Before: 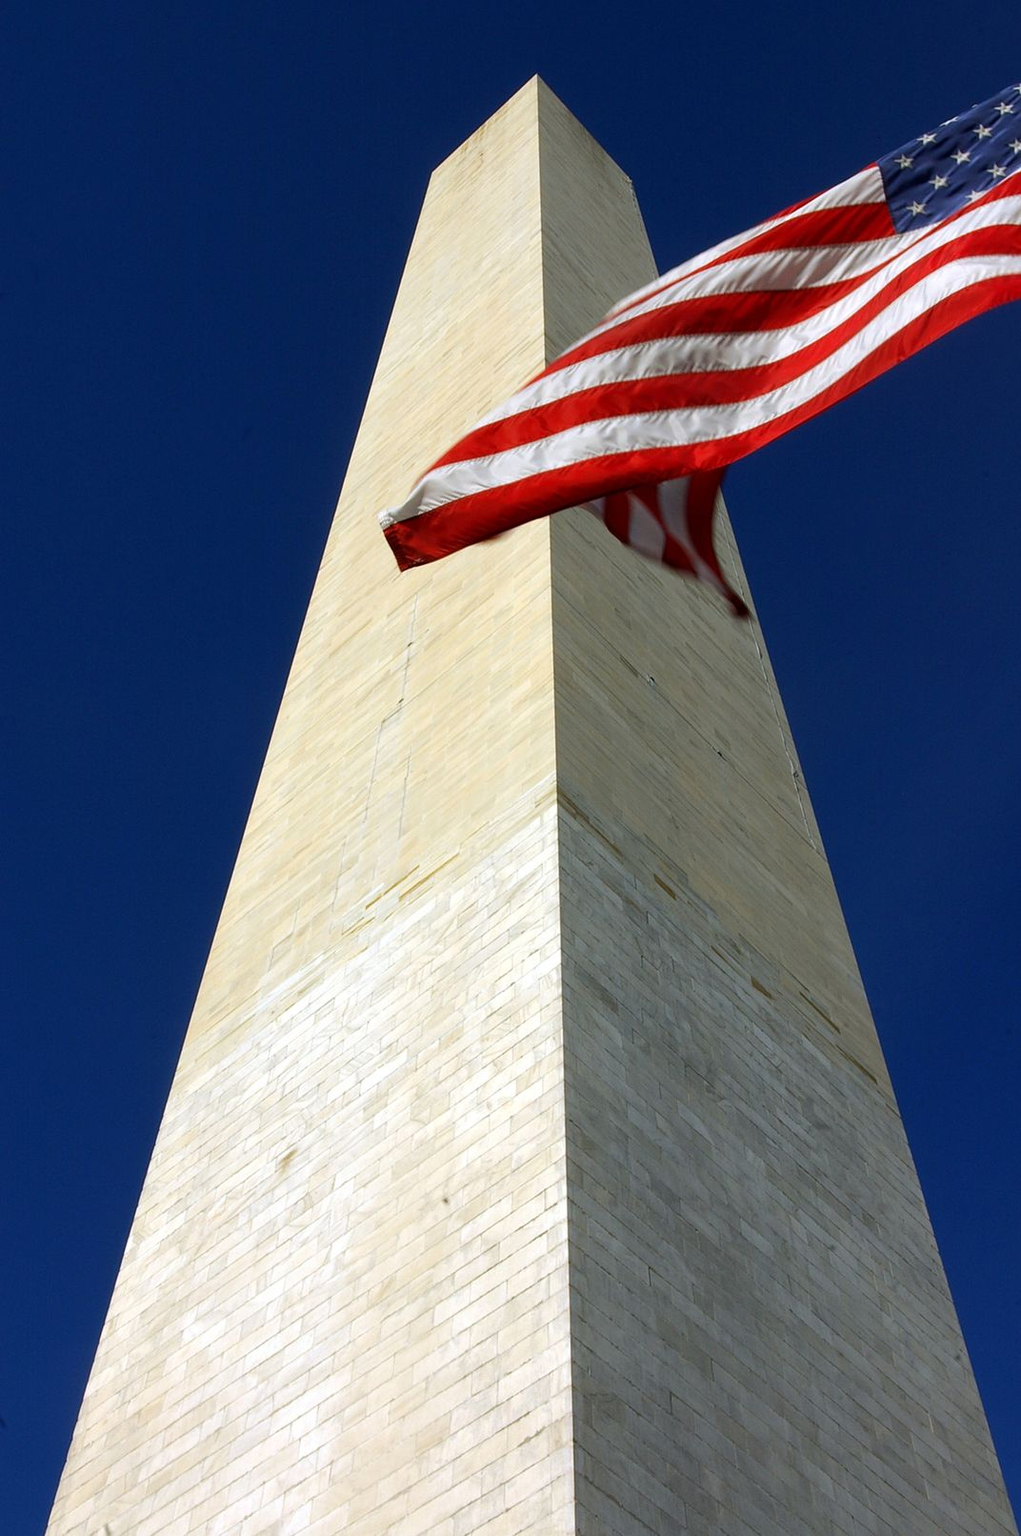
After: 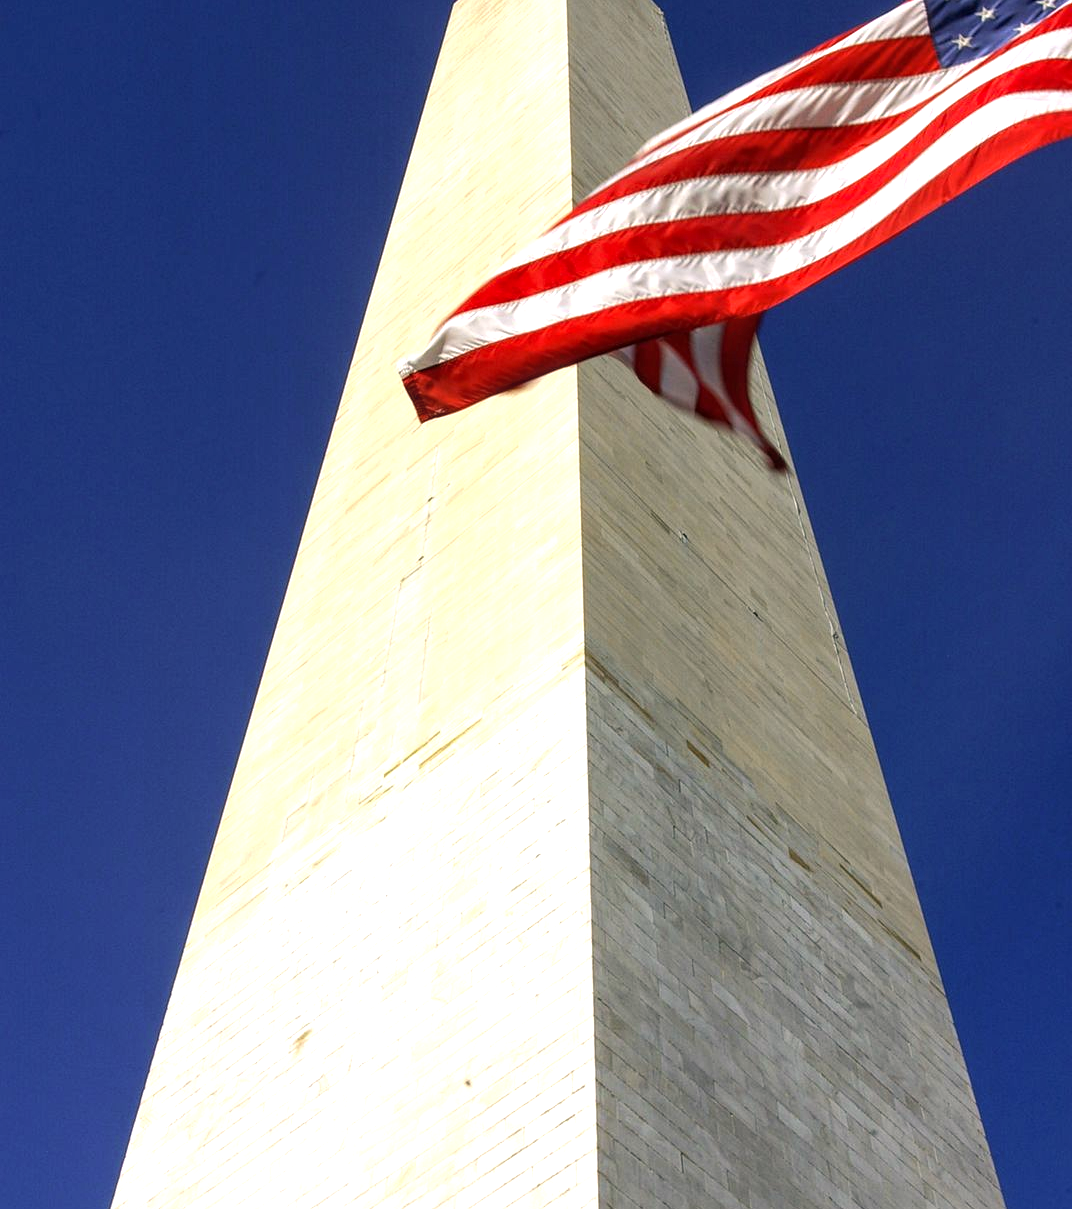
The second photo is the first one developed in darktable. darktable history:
crop: top 11.034%, bottom 13.916%
color correction: highlights a* 3.82, highlights b* 5.12
exposure: black level correction 0, exposure 0.696 EV, compensate highlight preservation false
local contrast: on, module defaults
